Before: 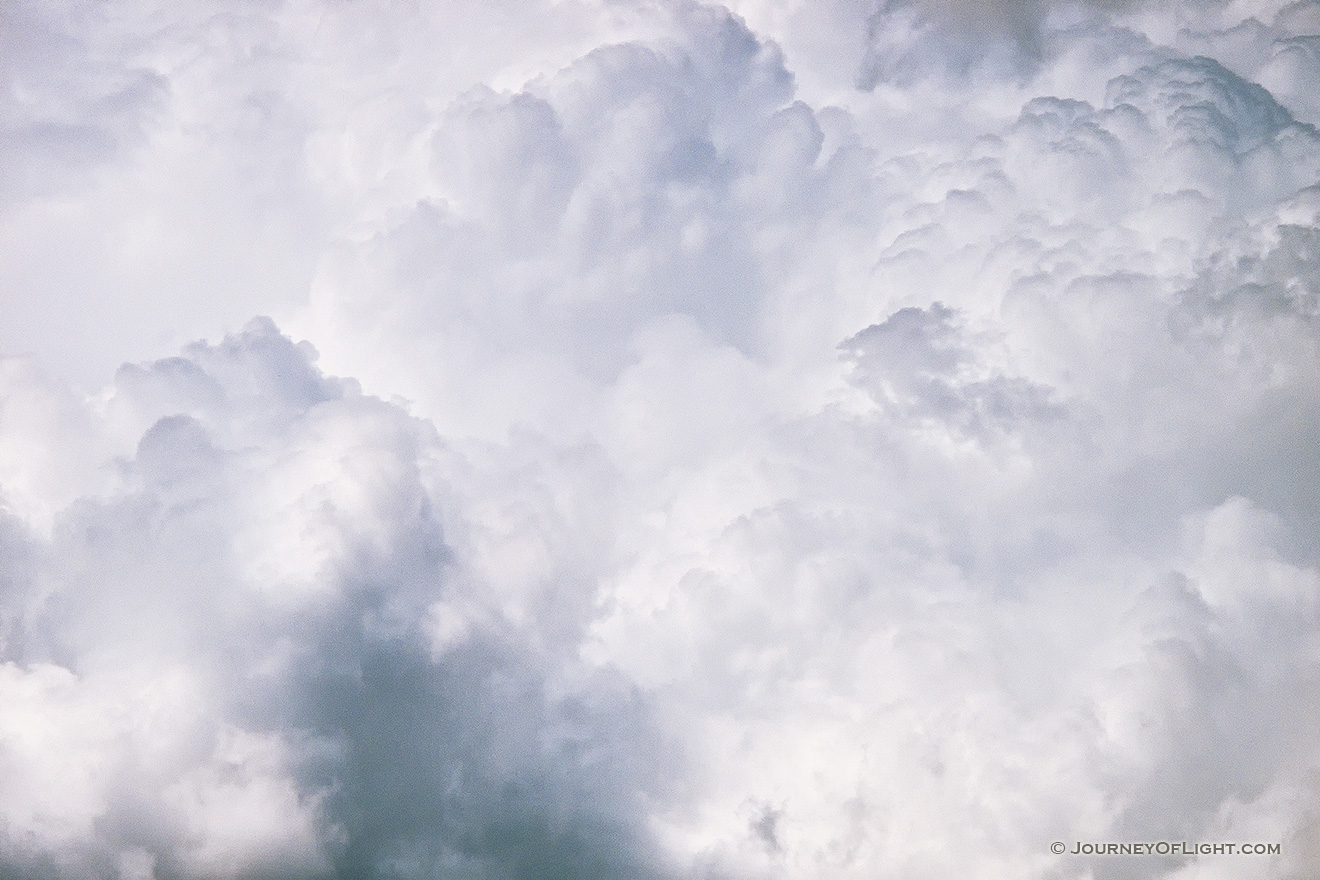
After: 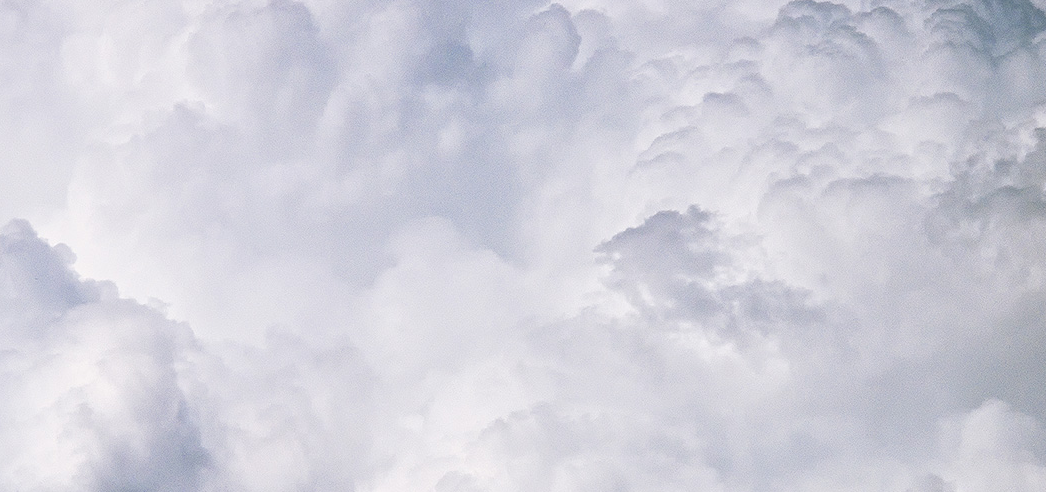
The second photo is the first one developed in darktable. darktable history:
crop: left 18.427%, top 11.118%, right 2.26%, bottom 32.924%
color zones: curves: ch0 [(0, 0.5) (0.143, 0.5) (0.286, 0.5) (0.429, 0.5) (0.571, 0.5) (0.714, 0.476) (0.857, 0.5) (1, 0.5)]; ch2 [(0, 0.5) (0.143, 0.5) (0.286, 0.5) (0.429, 0.5) (0.571, 0.5) (0.714, 0.487) (0.857, 0.5) (1, 0.5)]
